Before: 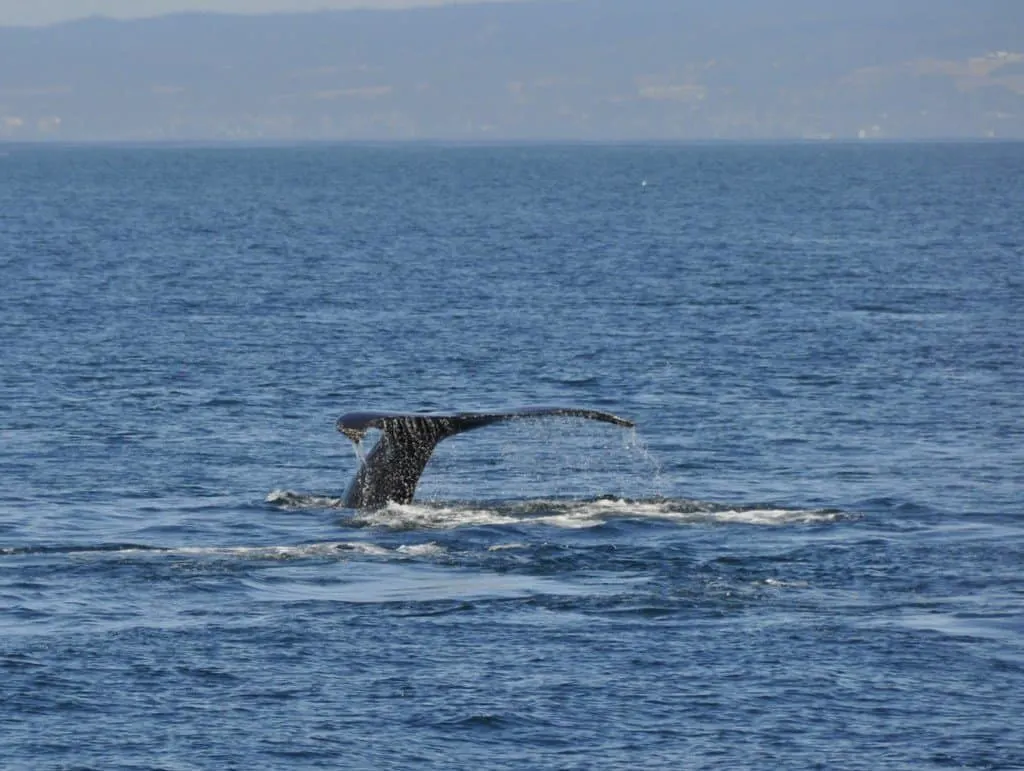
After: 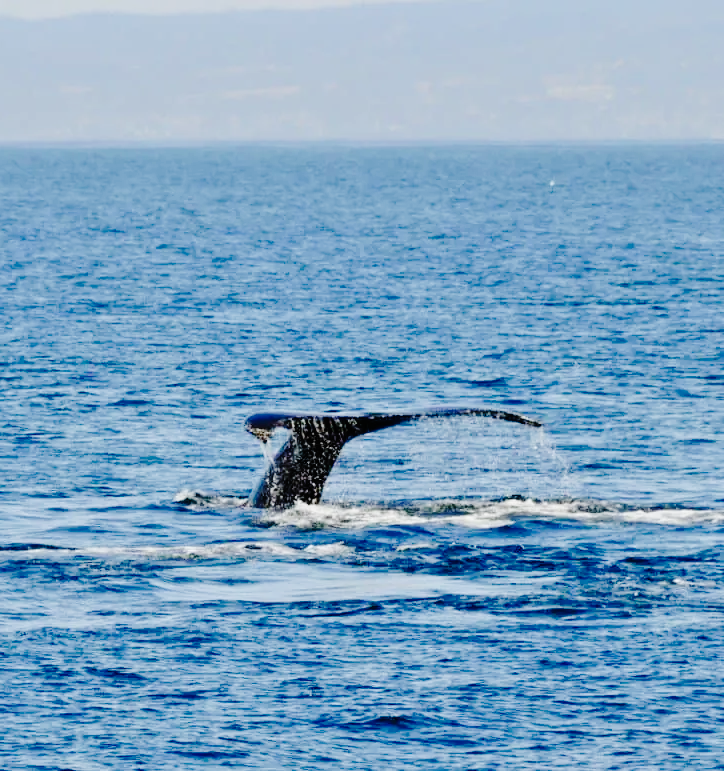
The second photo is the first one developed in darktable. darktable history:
crop and rotate: left 9.061%, right 20.142%
base curve: curves: ch0 [(0, 0) (0.036, 0.01) (0.123, 0.254) (0.258, 0.504) (0.507, 0.748) (1, 1)], preserve colors none
